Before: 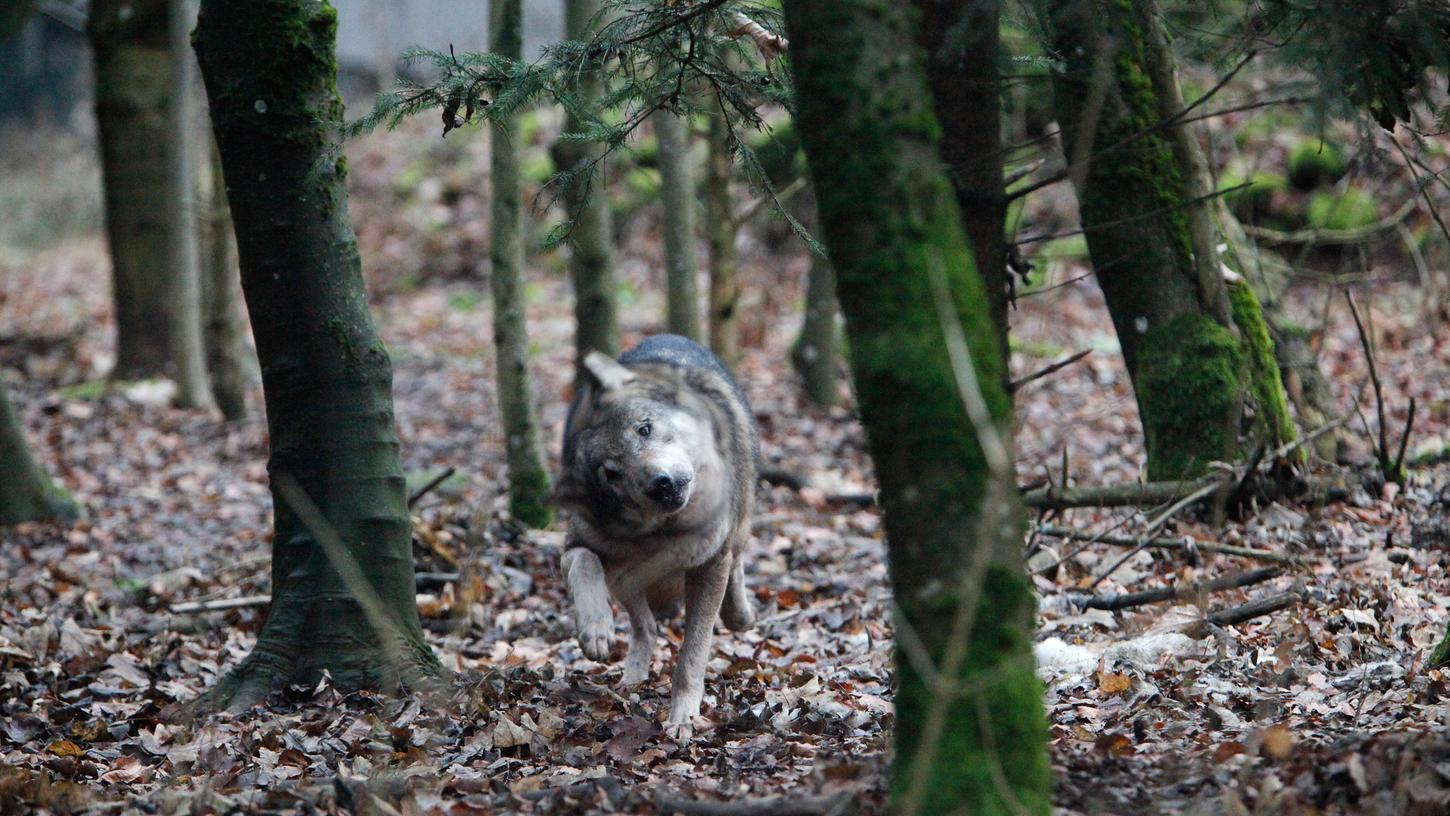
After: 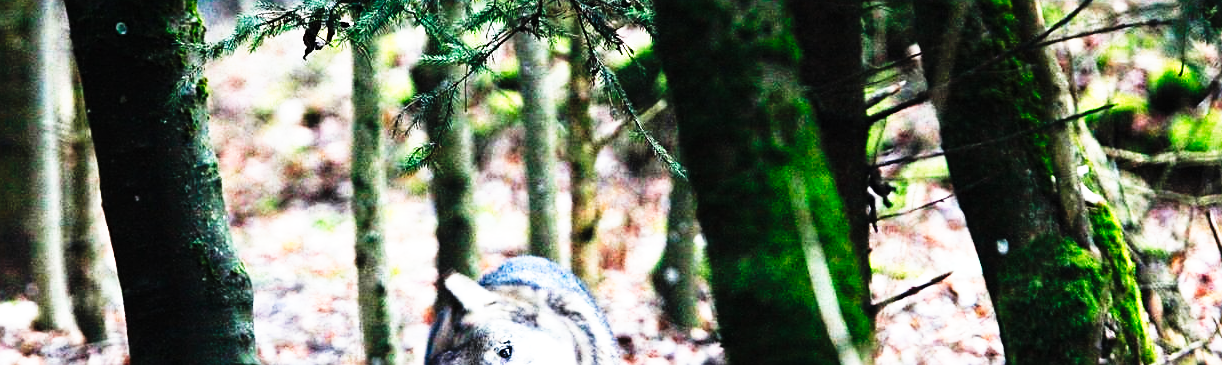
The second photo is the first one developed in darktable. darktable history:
exposure: black level correction 0, exposure 0.952 EV, compensate highlight preservation false
crop and rotate: left 9.647%, top 9.559%, right 6.048%, bottom 45.705%
tone curve: curves: ch0 [(0, 0) (0.003, 0.005) (0.011, 0.008) (0.025, 0.013) (0.044, 0.017) (0.069, 0.022) (0.1, 0.029) (0.136, 0.038) (0.177, 0.053) (0.224, 0.081) (0.277, 0.128) (0.335, 0.214) (0.399, 0.343) (0.468, 0.478) (0.543, 0.641) (0.623, 0.798) (0.709, 0.911) (0.801, 0.971) (0.898, 0.99) (1, 1)], preserve colors none
sharpen: on, module defaults
